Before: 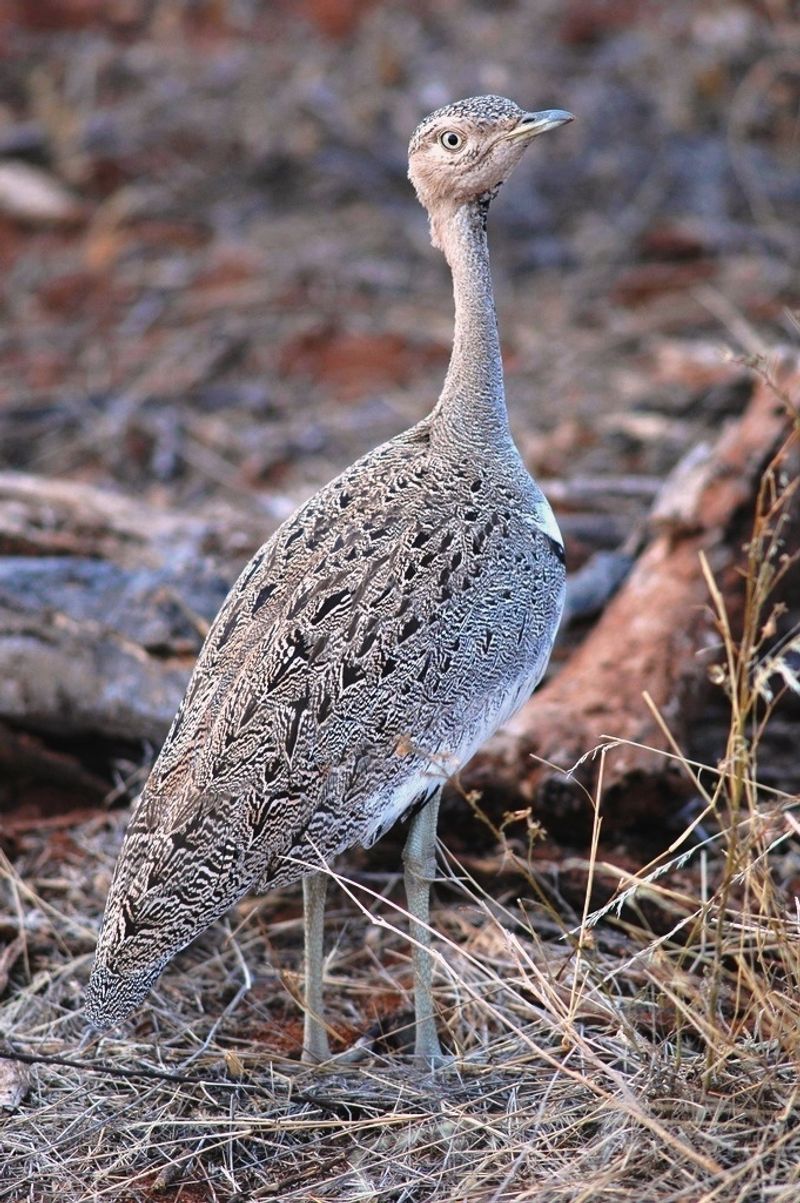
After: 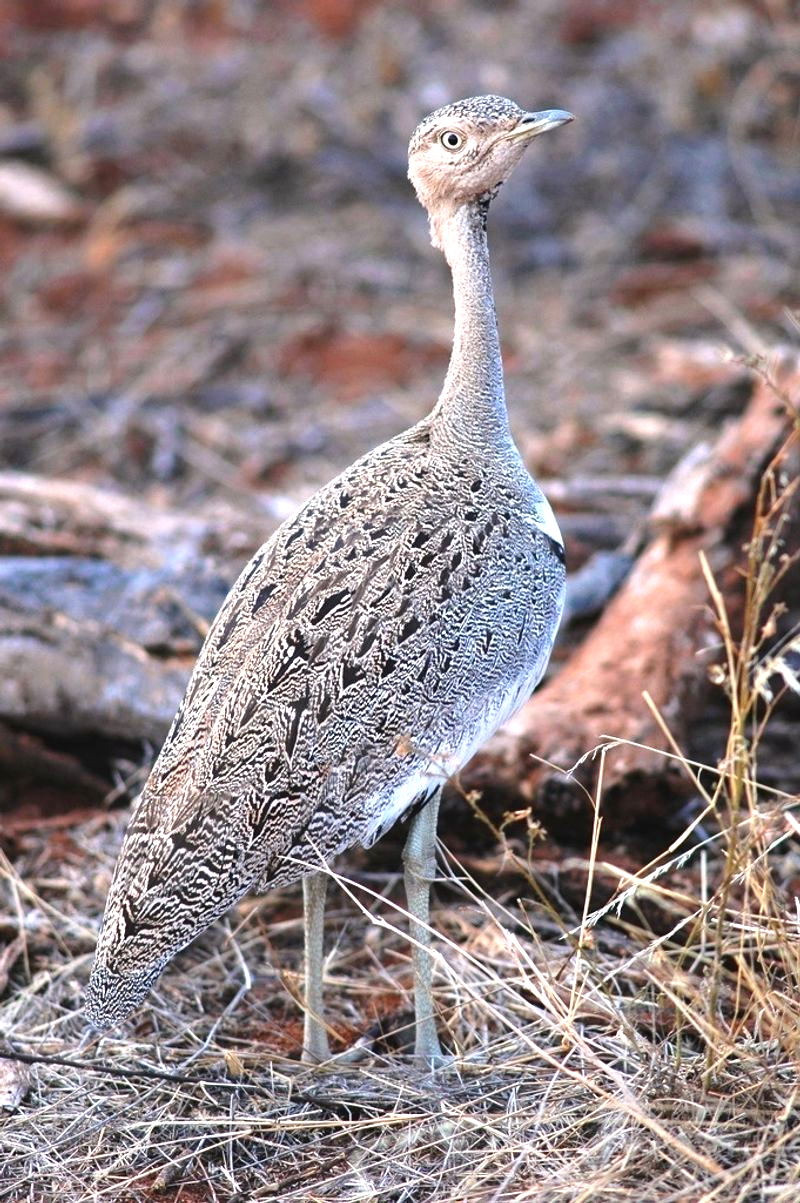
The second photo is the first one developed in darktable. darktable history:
exposure: exposure 0.629 EV, compensate exposure bias true, compensate highlight preservation false
